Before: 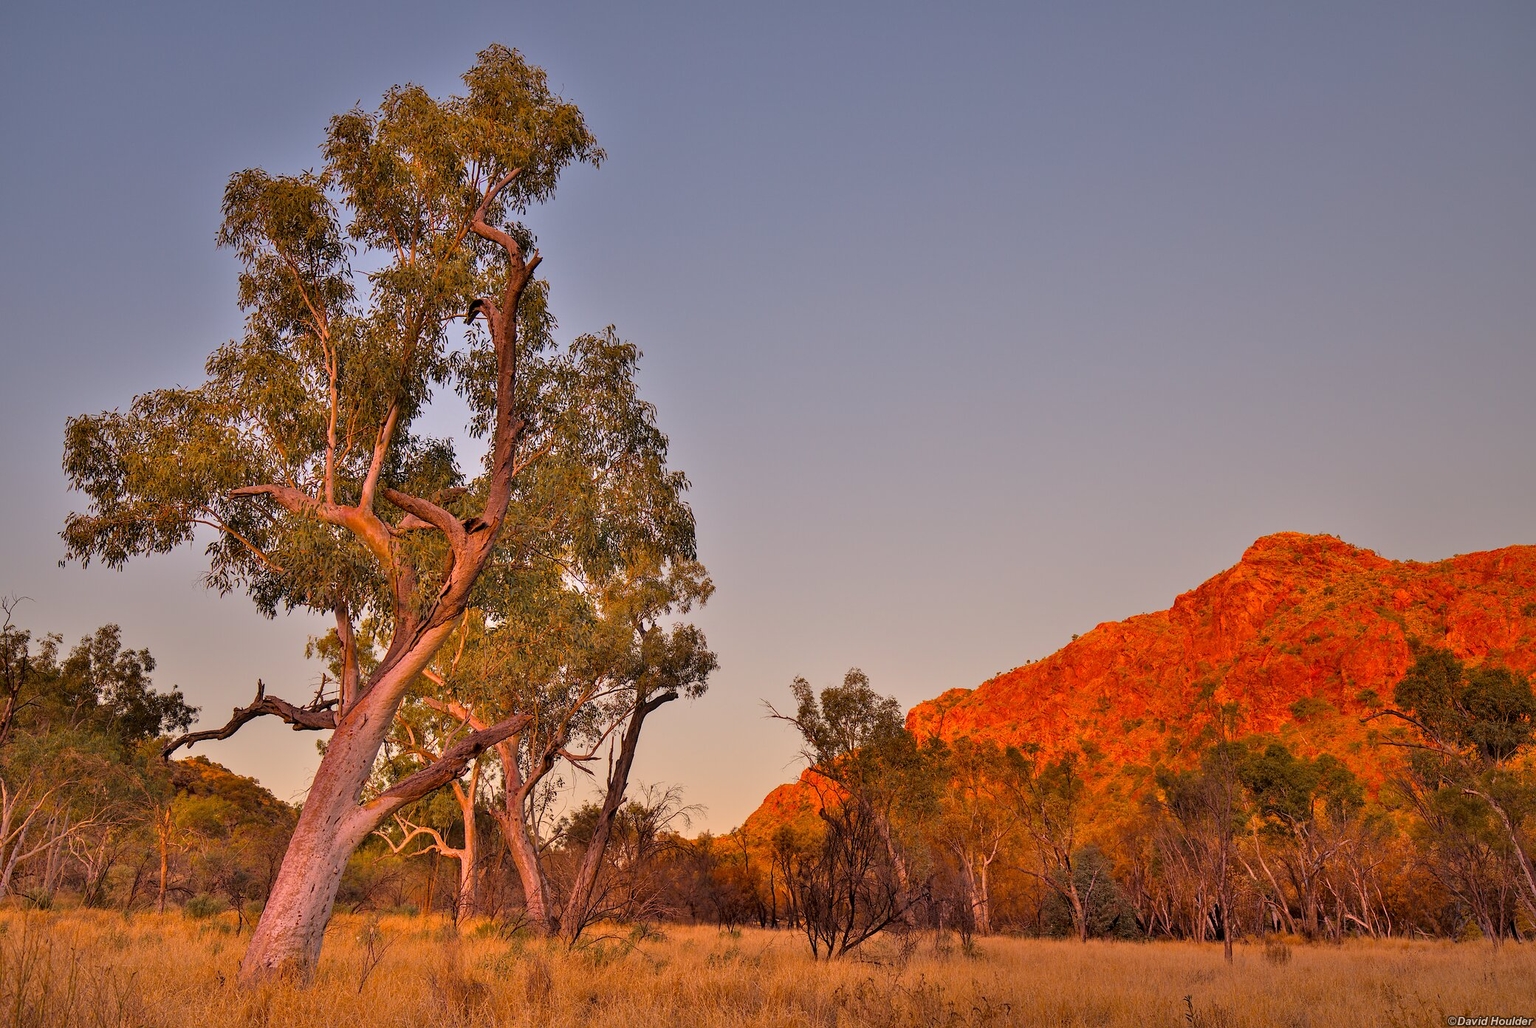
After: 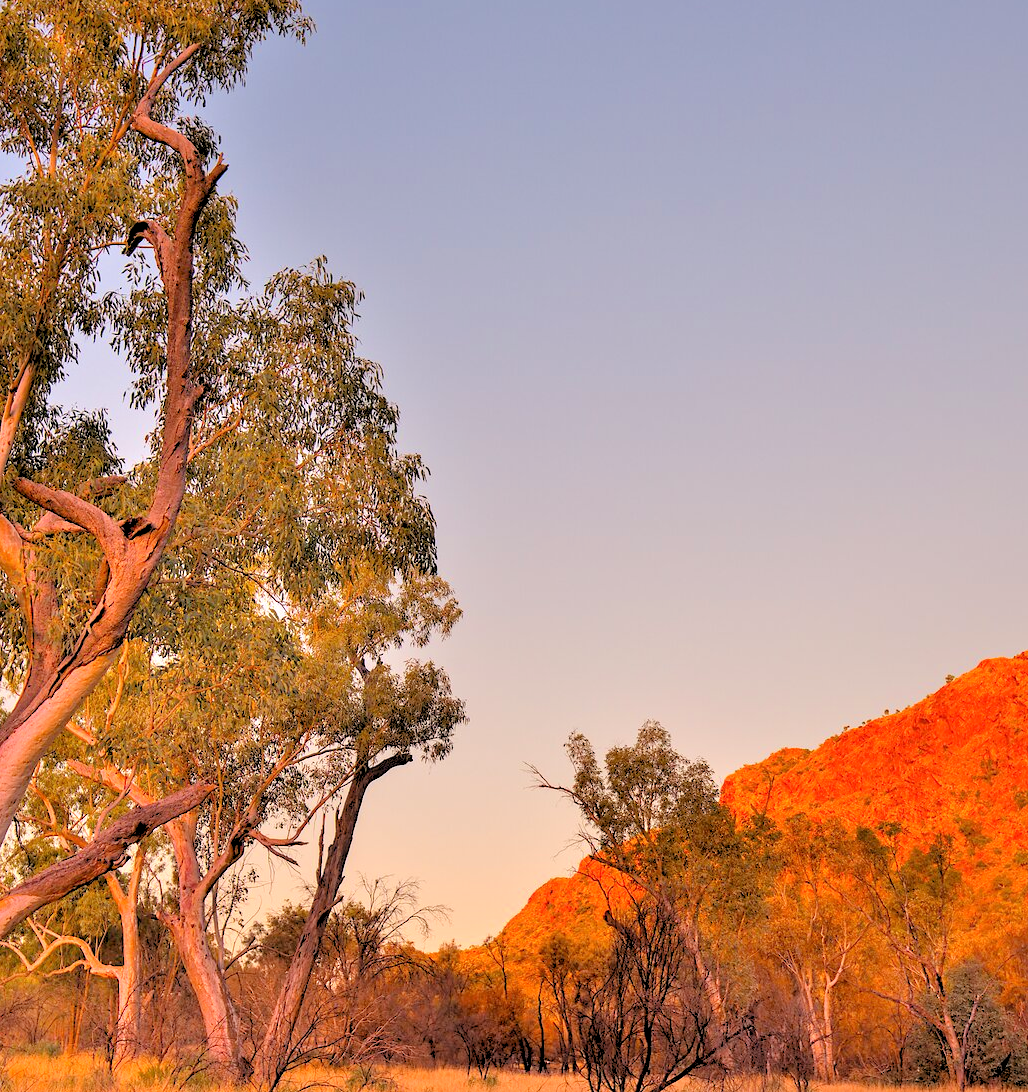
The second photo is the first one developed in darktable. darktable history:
crop and rotate: angle 0.02°, left 24.353%, top 13.219%, right 26.156%, bottom 8.224%
exposure: exposure 0.669 EV, compensate highlight preservation false
rgb levels: preserve colors sum RGB, levels [[0.038, 0.433, 0.934], [0, 0.5, 1], [0, 0.5, 1]]
